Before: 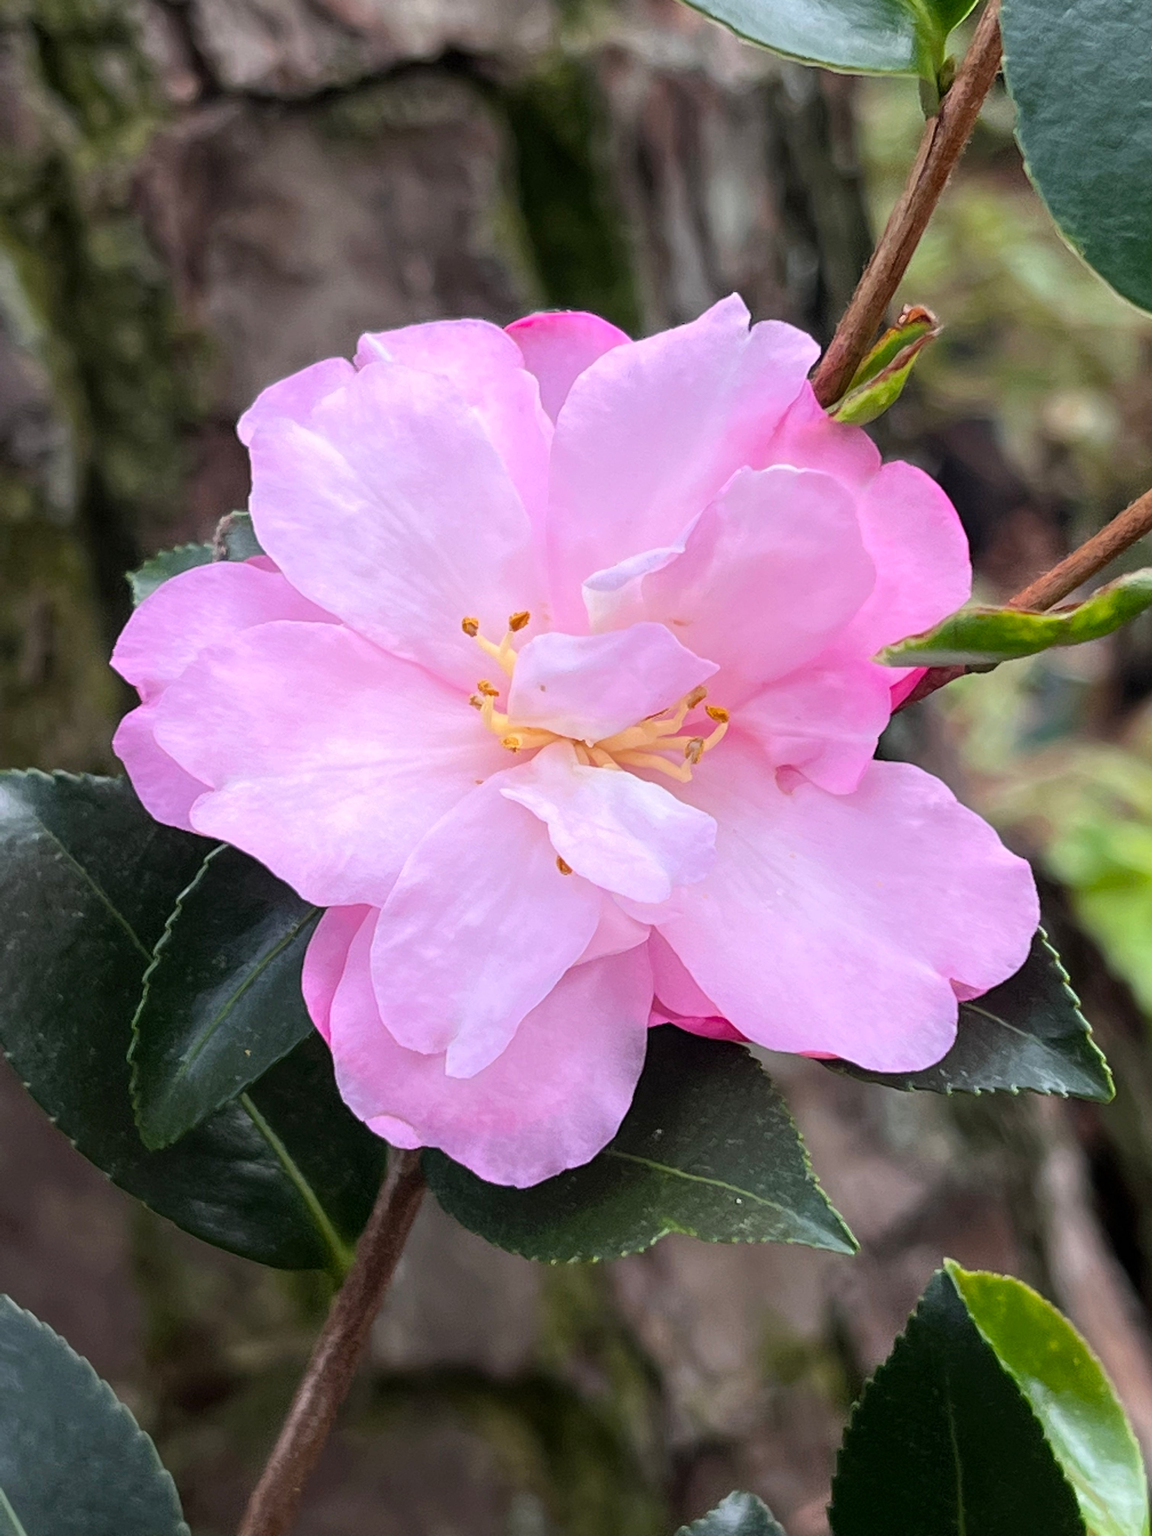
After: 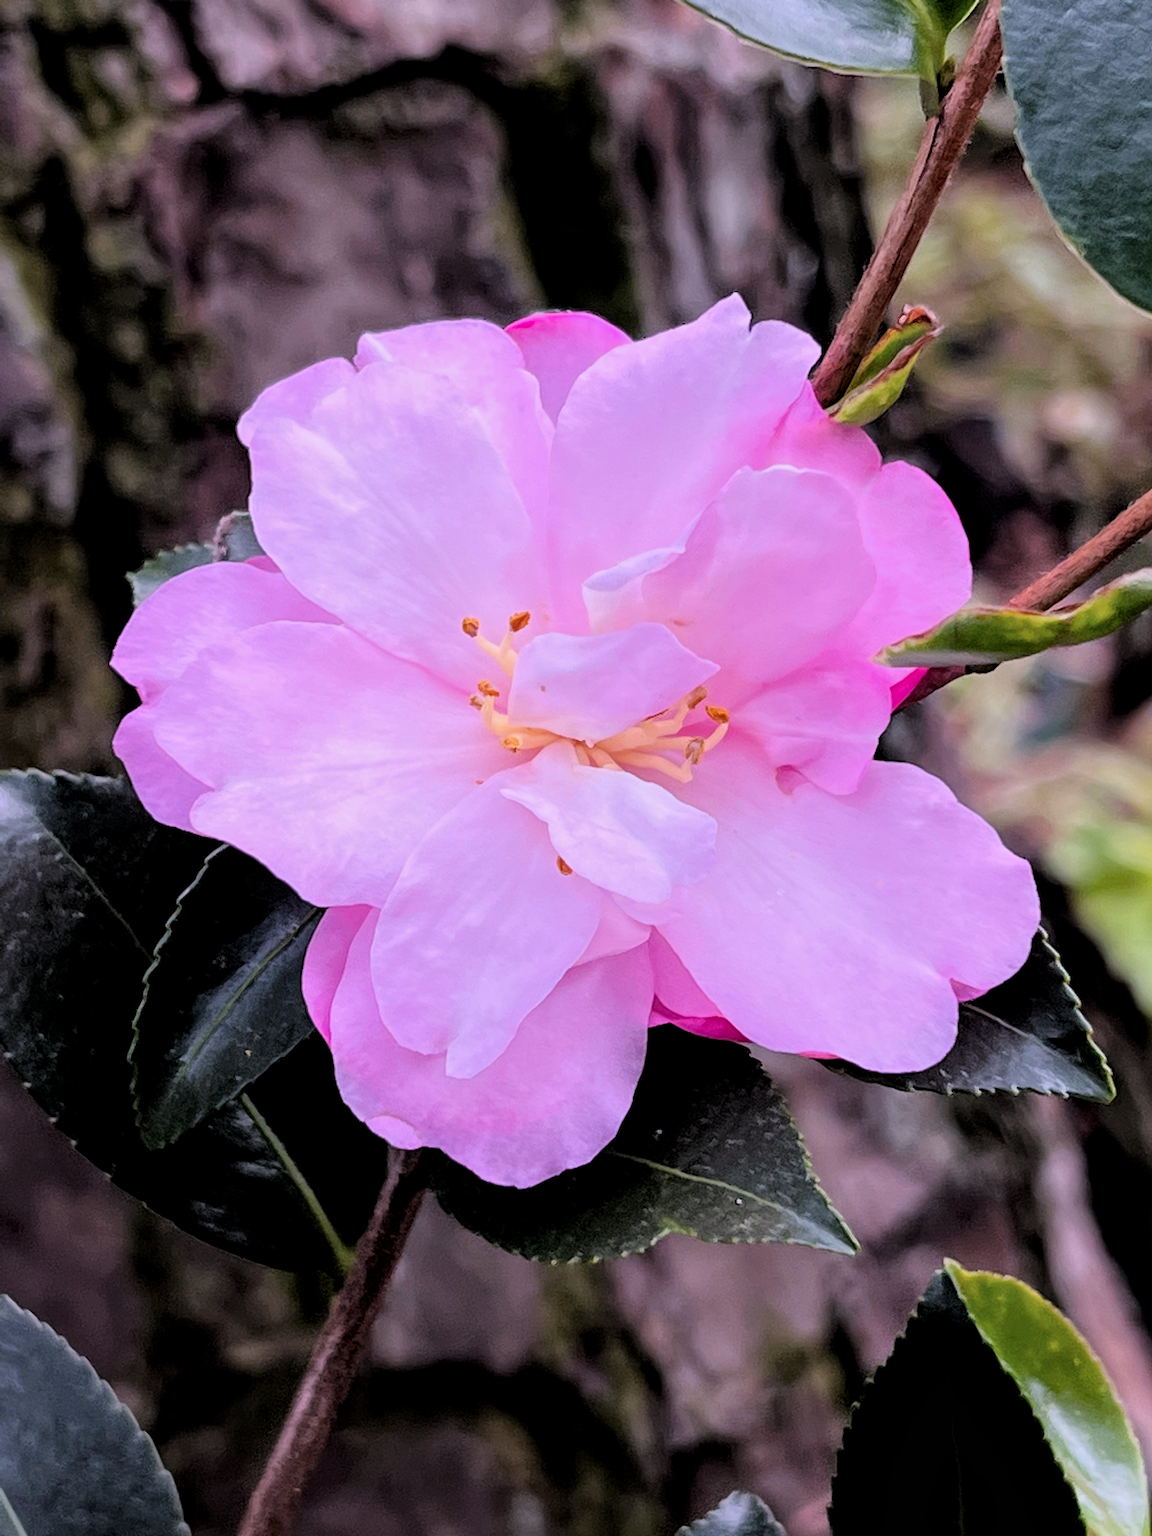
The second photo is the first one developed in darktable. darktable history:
filmic rgb: black relative exposure -3.84 EV, white relative exposure 3.48 EV, threshold 5.98 EV, hardness 2.61, contrast 1.103, enable highlight reconstruction true
color calibration: output R [1.107, -0.012, -0.003, 0], output B [0, 0, 1.308, 0], illuminant same as pipeline (D50), adaptation XYZ, x 0.346, y 0.358, temperature 5022.87 K, saturation algorithm version 1 (2020)
local contrast: mode bilateral grid, contrast 19, coarseness 50, detail 119%, midtone range 0.2
